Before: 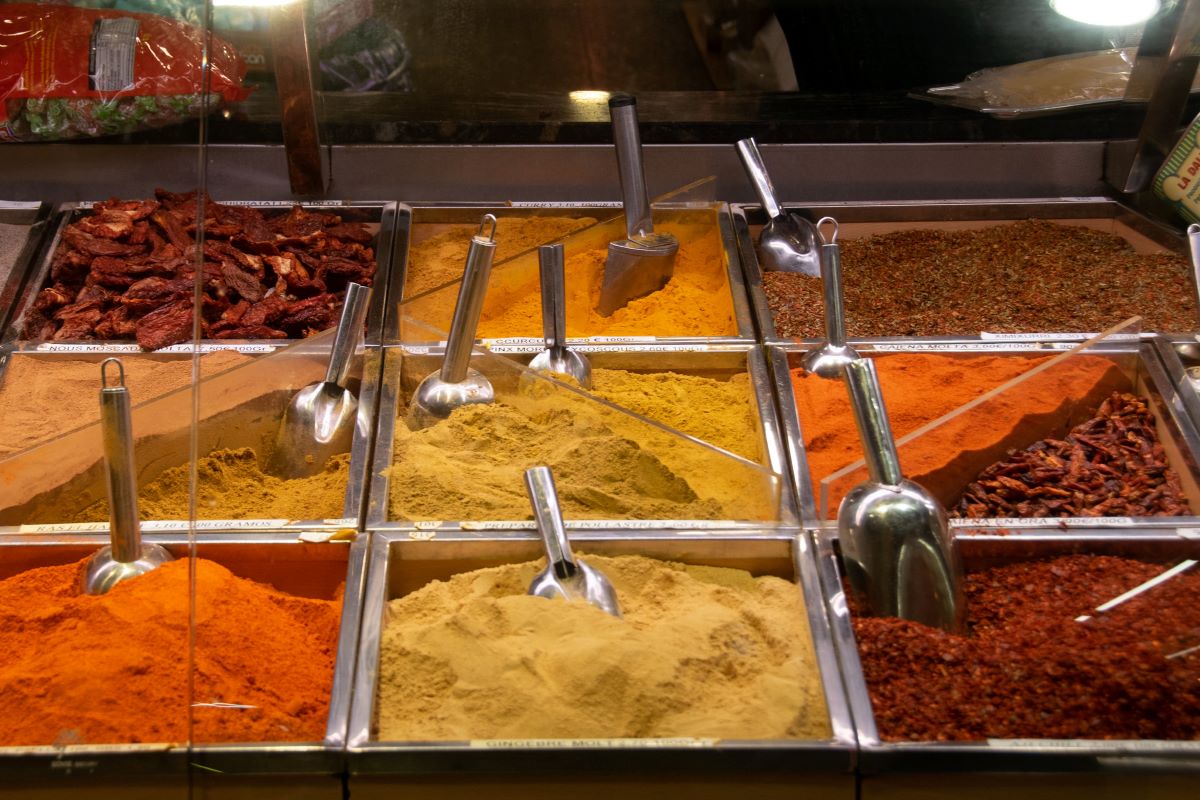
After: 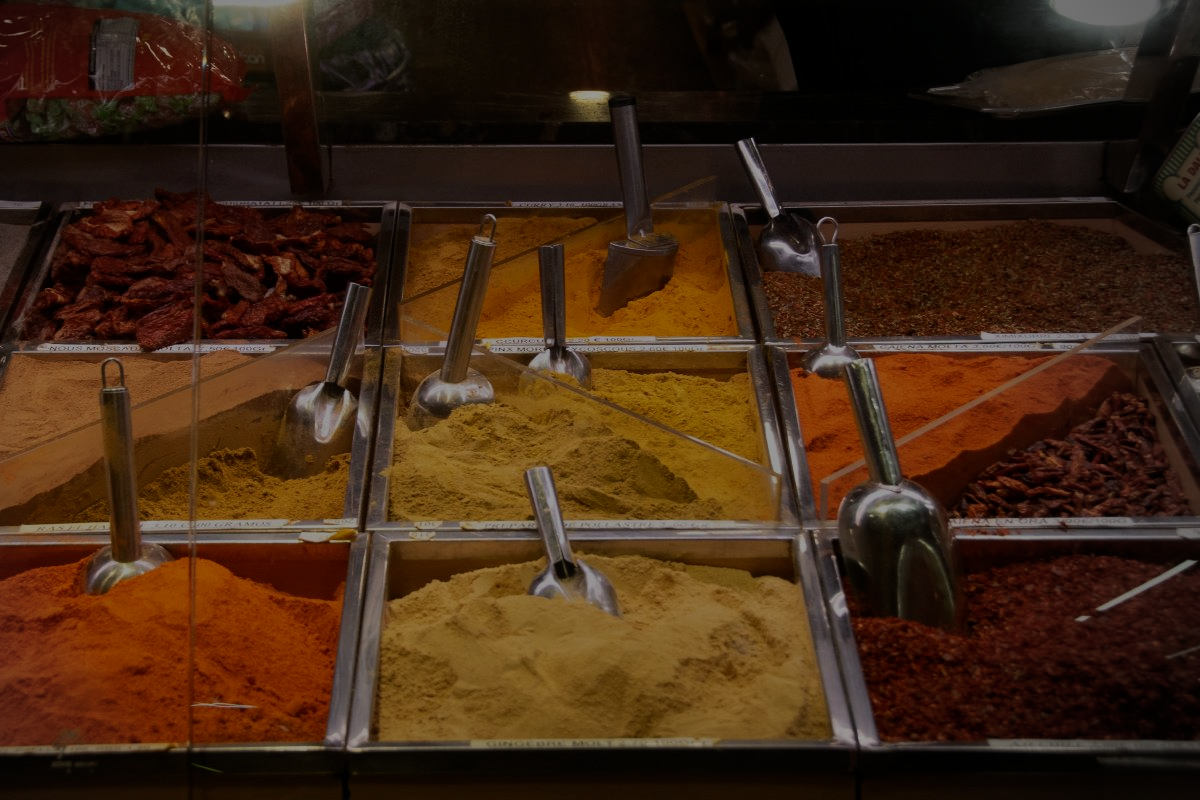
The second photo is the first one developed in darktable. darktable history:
exposure: compensate highlight preservation false
tone equalizer: -8 EV -2 EV, -7 EV -2 EV, -6 EV -2 EV, -5 EV -2 EV, -4 EV -2 EV, -3 EV -2 EV, -2 EV -2 EV, -1 EV -1.63 EV, +0 EV -2 EV
vignetting: center (-0.15, 0.013)
